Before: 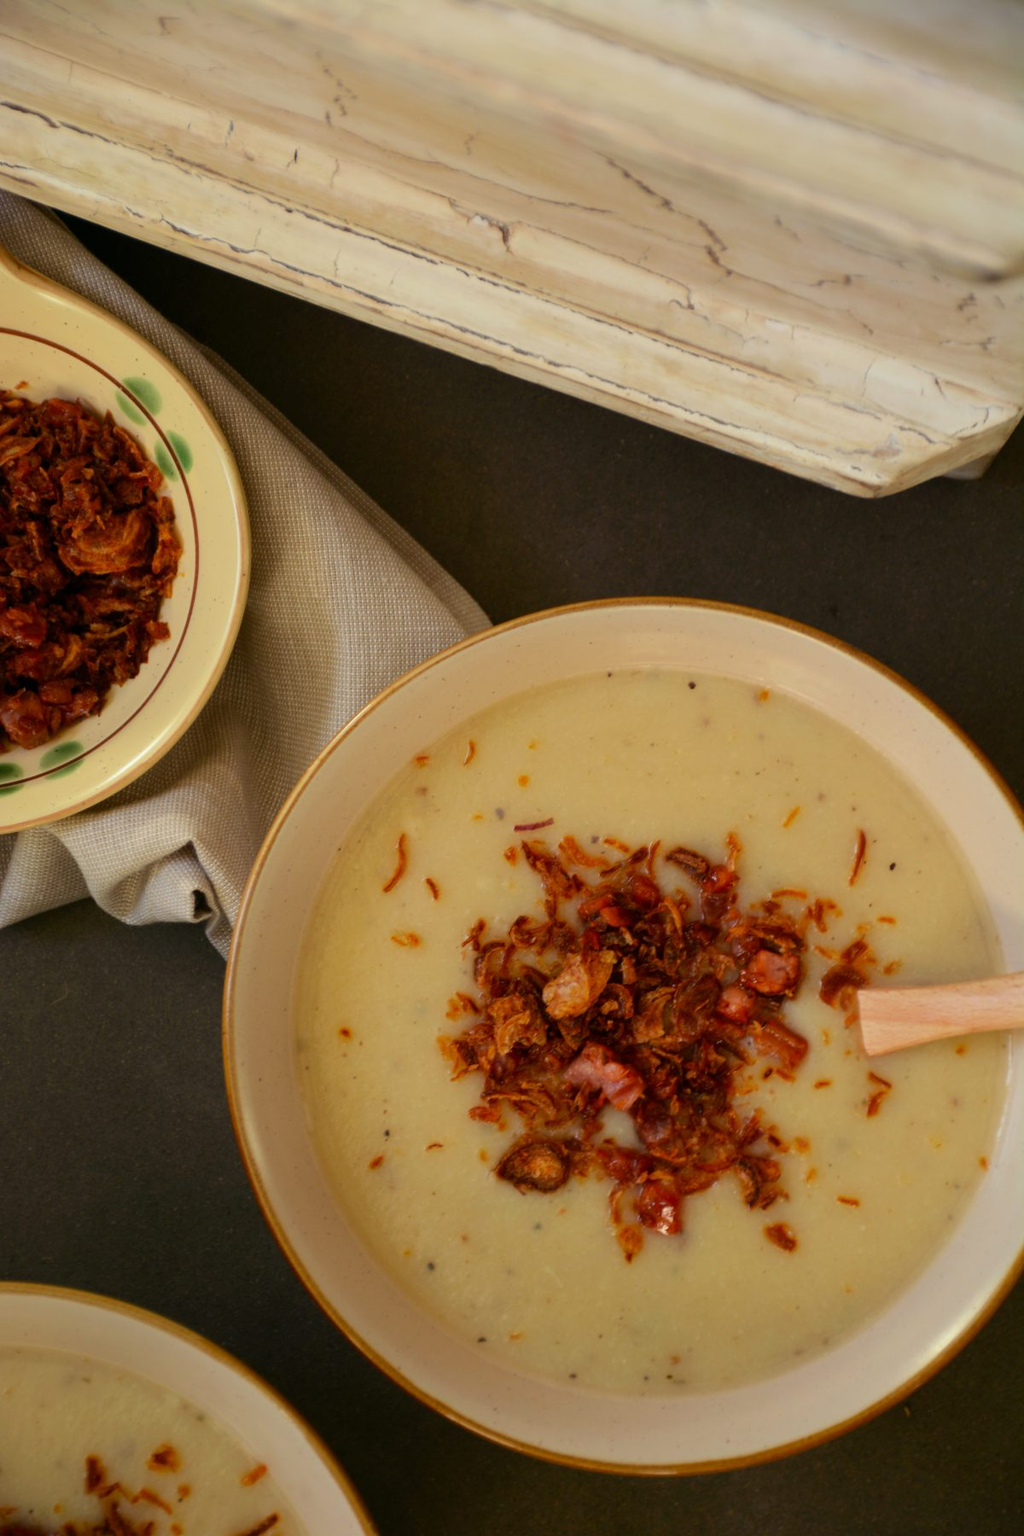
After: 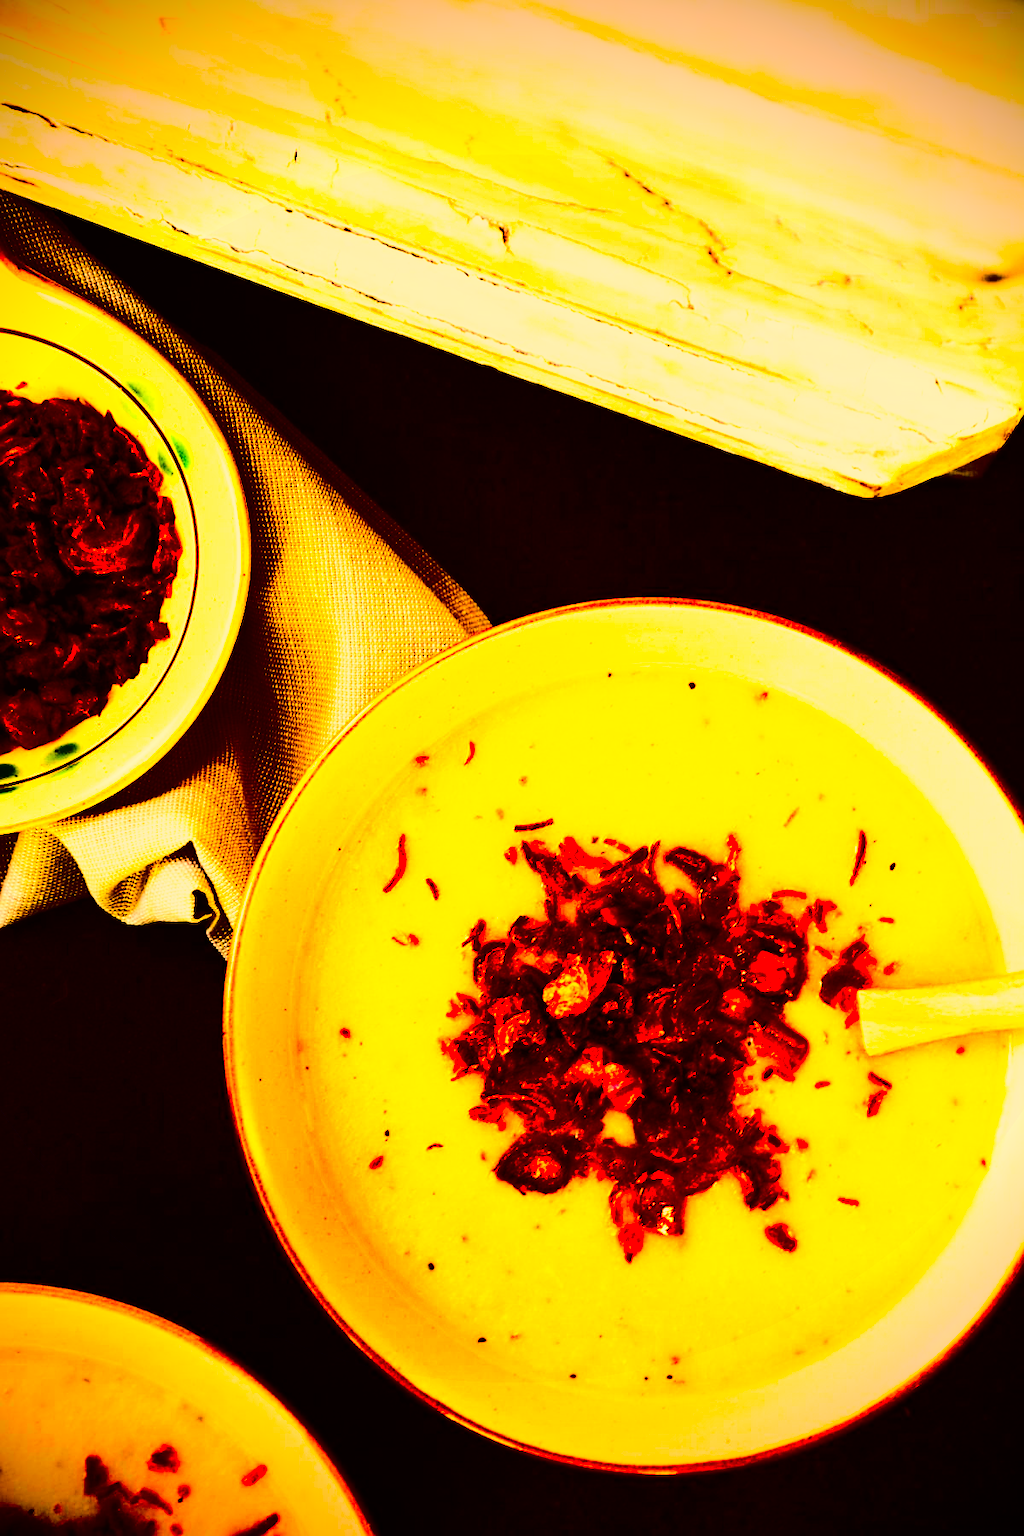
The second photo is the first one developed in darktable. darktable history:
contrast brightness saturation: contrast 0.769, brightness -0.989, saturation 0.988
exposure: black level correction 0, exposure 0.9 EV, compensate highlight preservation false
sharpen: on, module defaults
color correction: highlights a* 18.07, highlights b* 34.82, shadows a* 1.07, shadows b* 6.64, saturation 1.03
vignetting: brightness -0.994, saturation 0.493, unbound false
base curve: curves: ch0 [(0, 0.036) (0.007, 0.037) (0.604, 0.887) (1, 1)], preserve colors none
